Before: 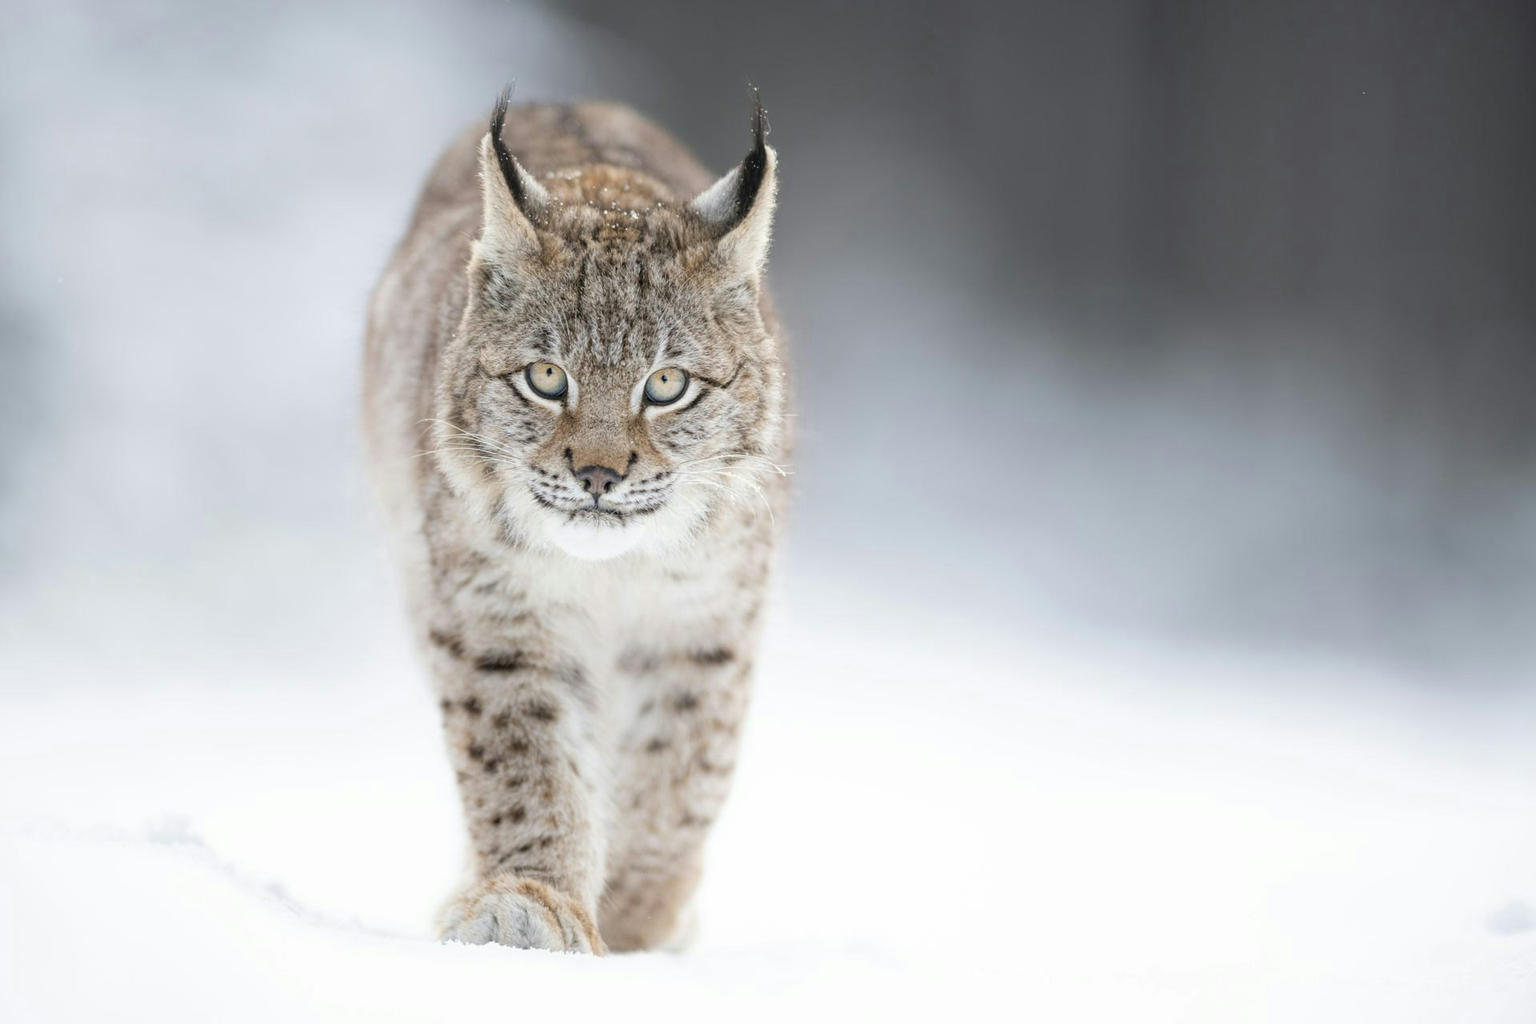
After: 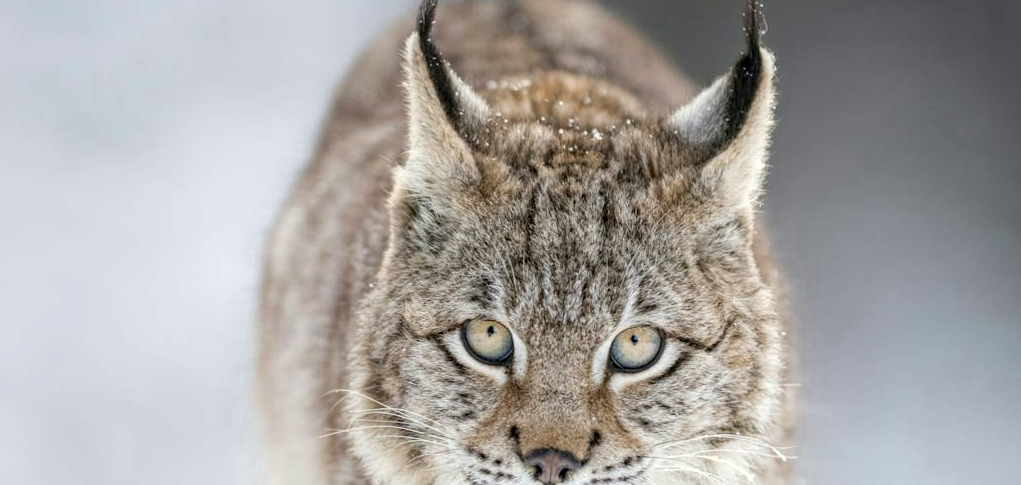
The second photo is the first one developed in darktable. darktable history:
crop: left 10.211%, top 10.534%, right 36.566%, bottom 51.535%
haze removal: compatibility mode true, adaptive false
local contrast: on, module defaults
